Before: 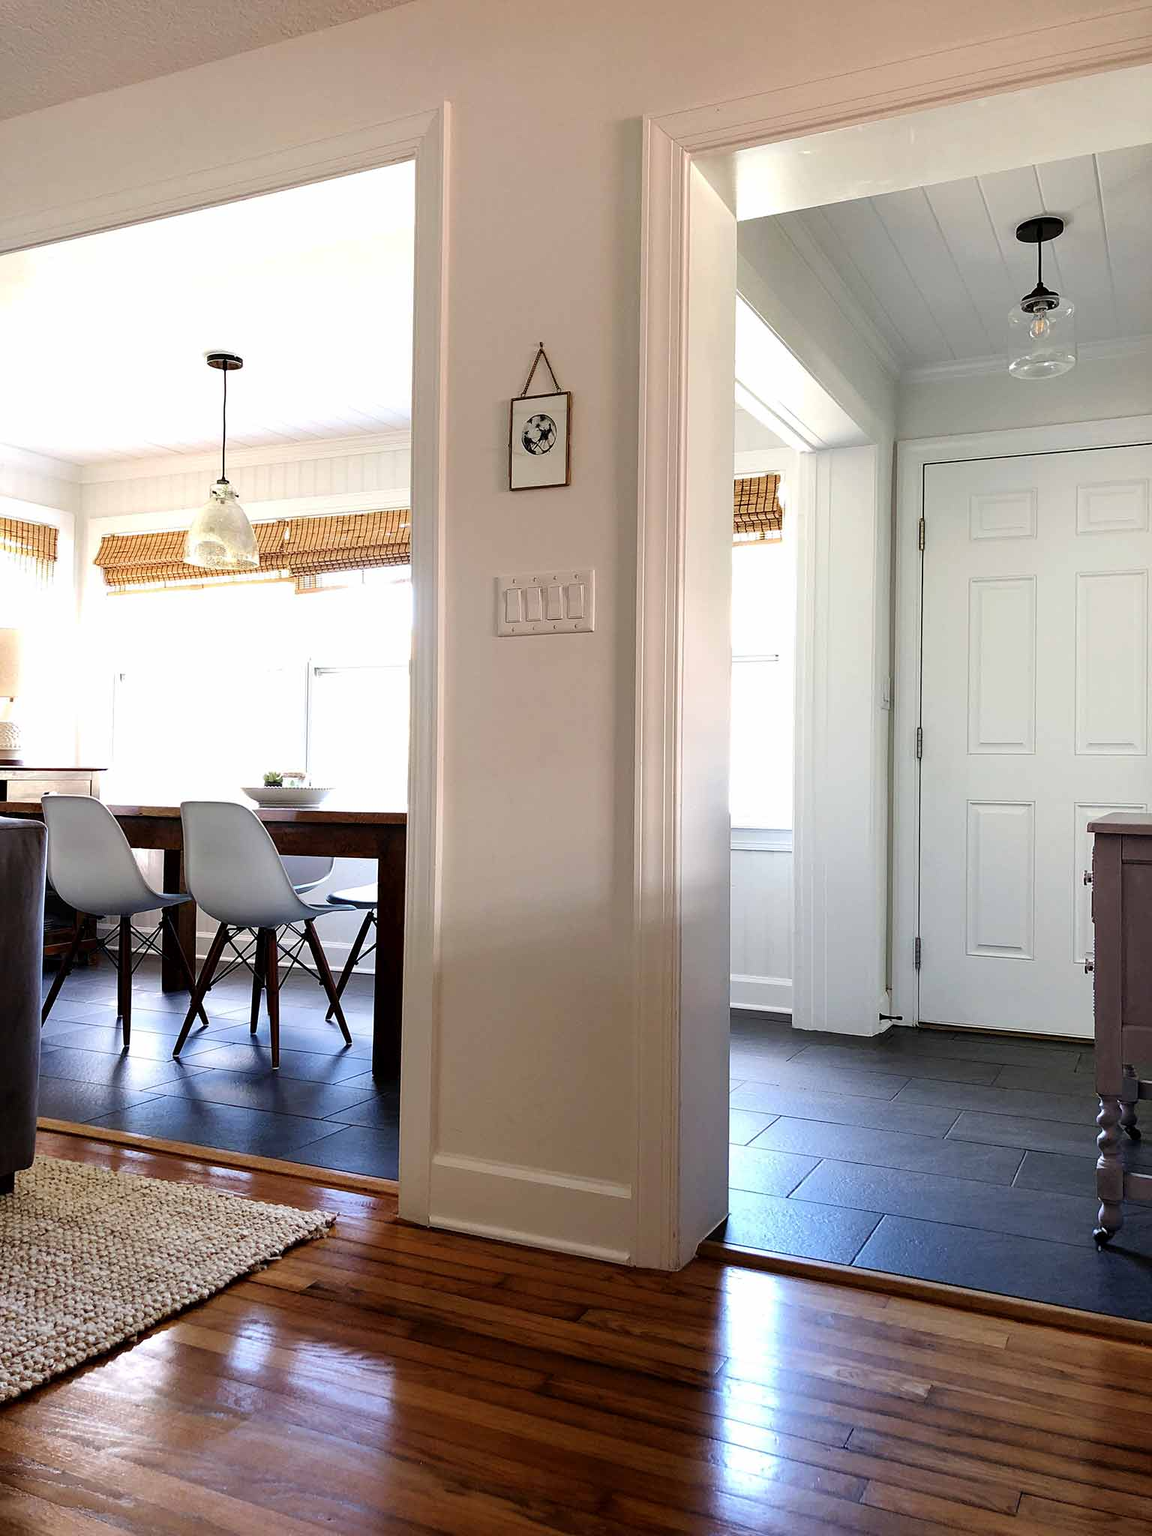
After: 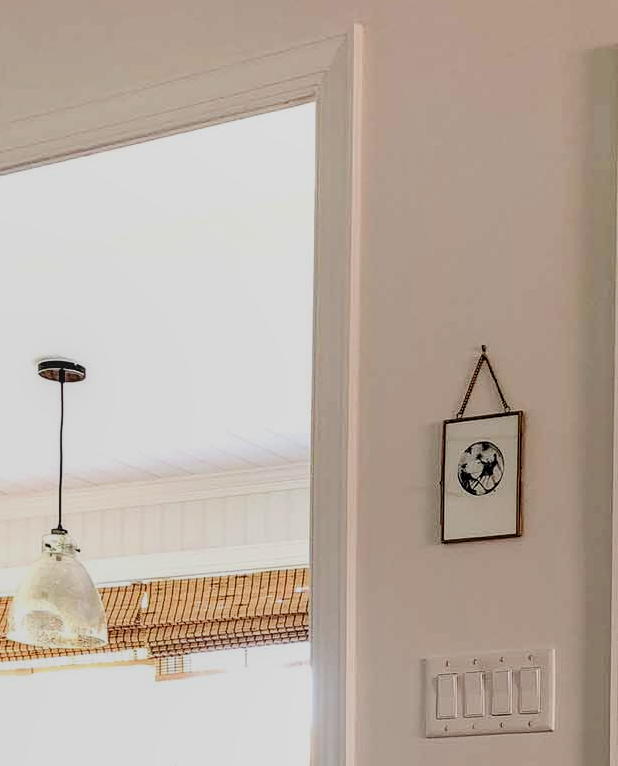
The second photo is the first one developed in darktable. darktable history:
filmic rgb: black relative exposure -16 EV, white relative exposure 4.93 EV, hardness 6.24
crop: left 15.542%, top 5.445%, right 44.198%, bottom 57.128%
local contrast: on, module defaults
